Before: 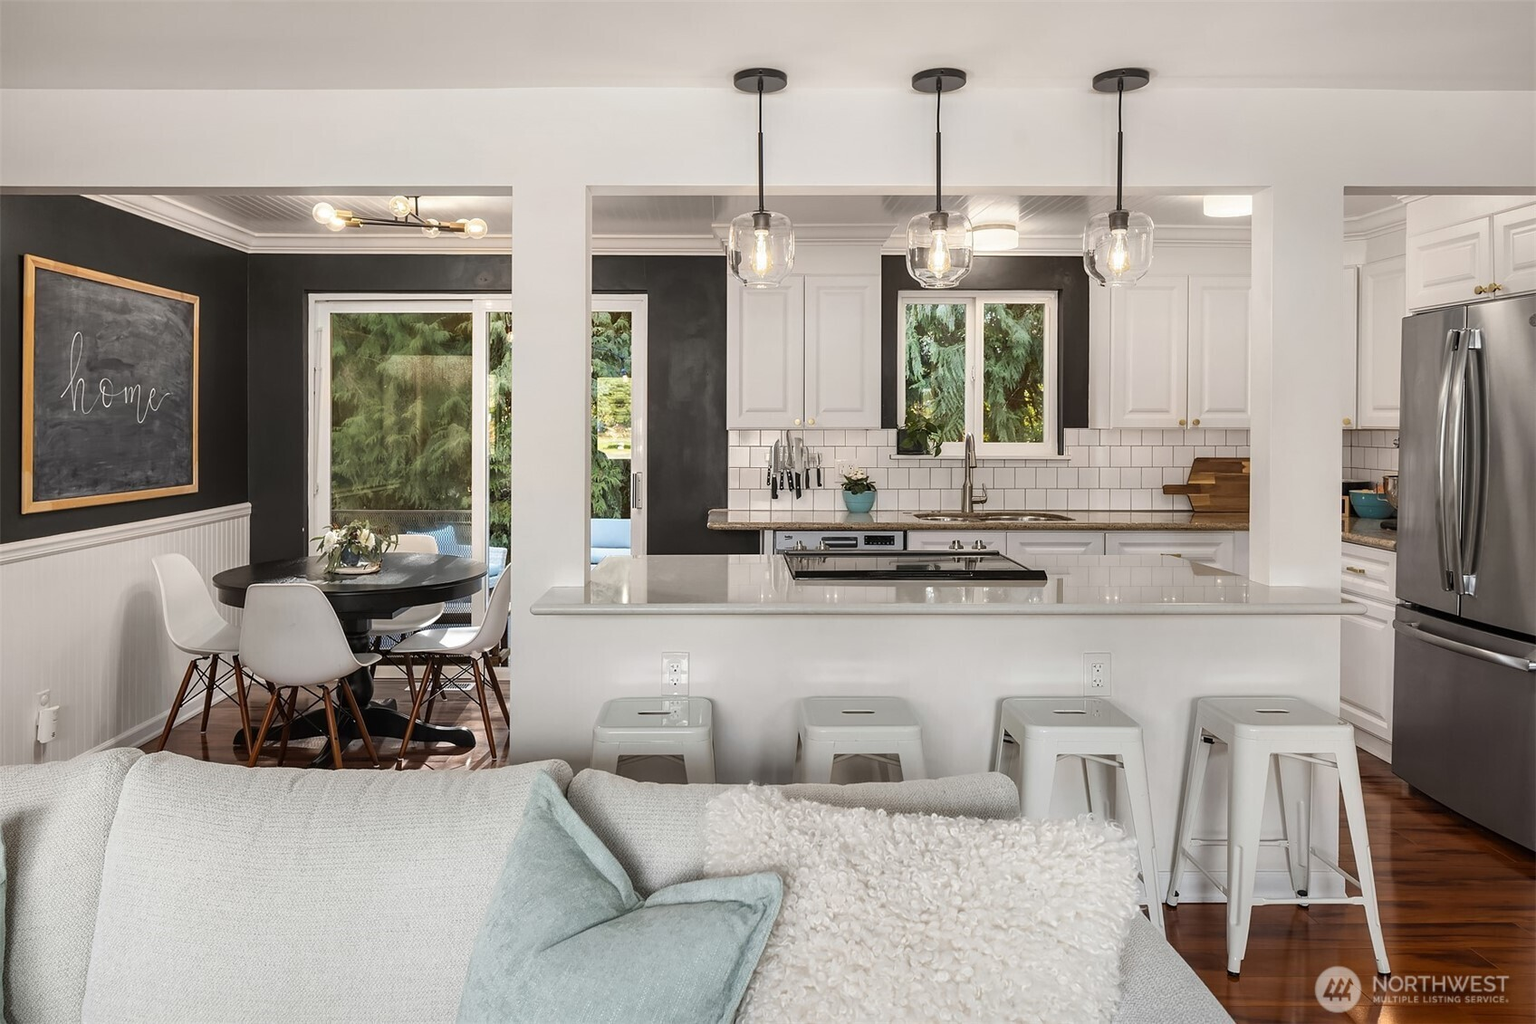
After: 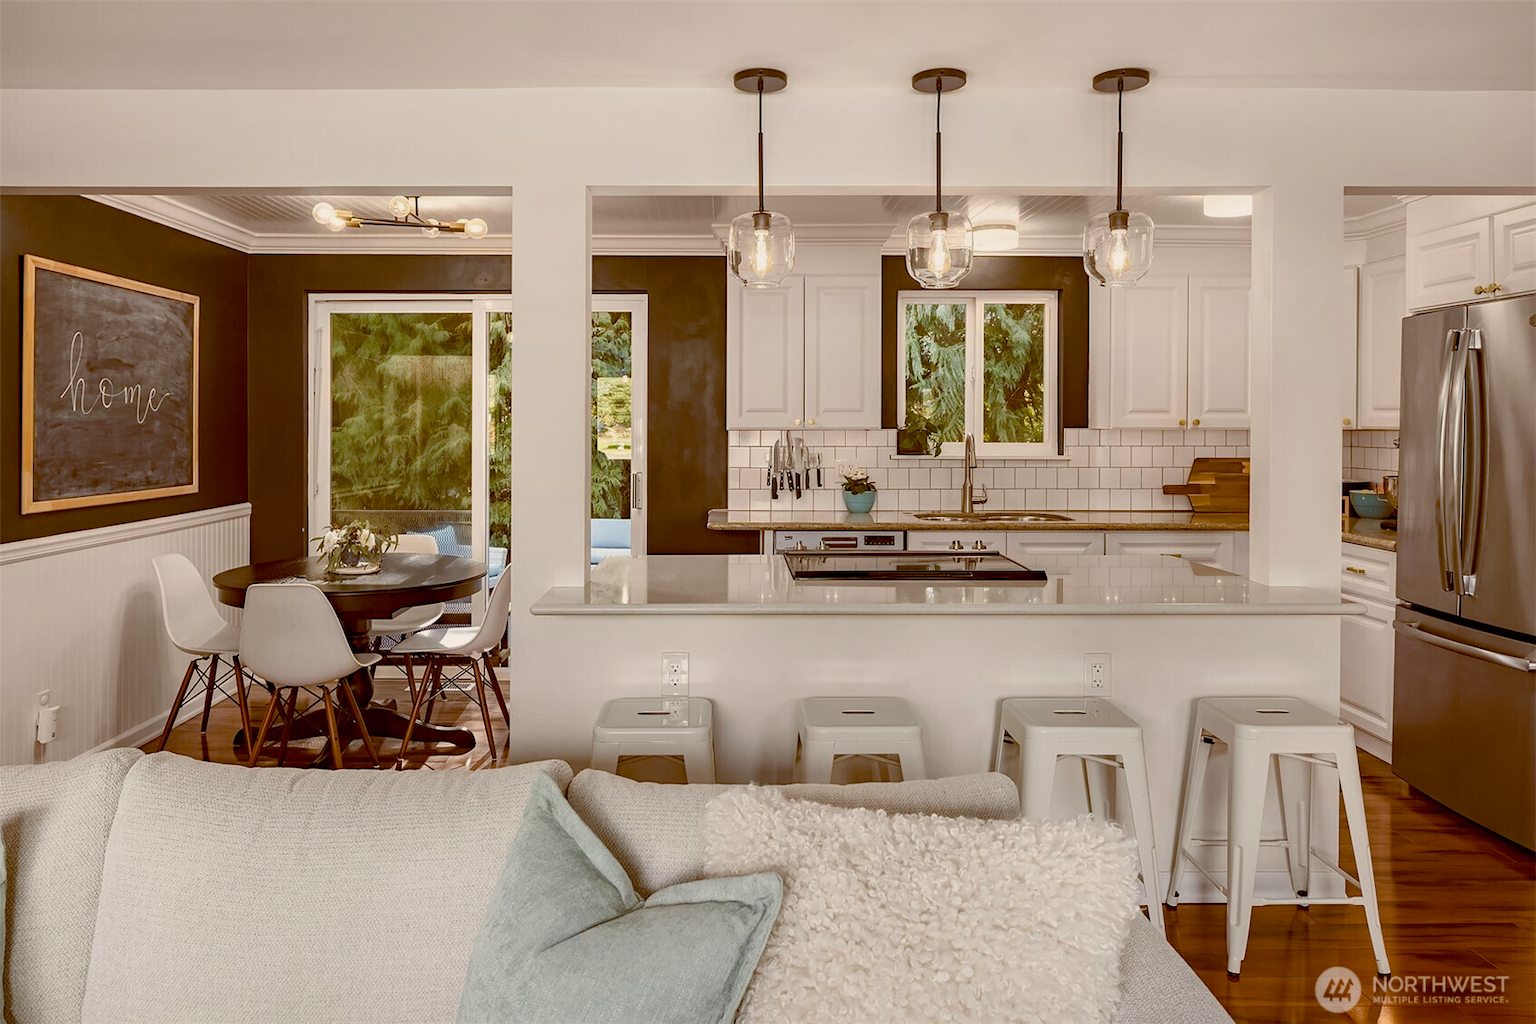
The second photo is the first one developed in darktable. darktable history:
haze removal: compatibility mode true, adaptive false
color balance rgb: highlights gain › chroma 2.009%, highlights gain › hue 73.15°, global offset › chroma 0.394%, global offset › hue 35.29°, perceptual saturation grading › global saturation 0.962%, perceptual saturation grading › highlights -15.711%, perceptual saturation grading › shadows 23.964%, contrast -10.564%
